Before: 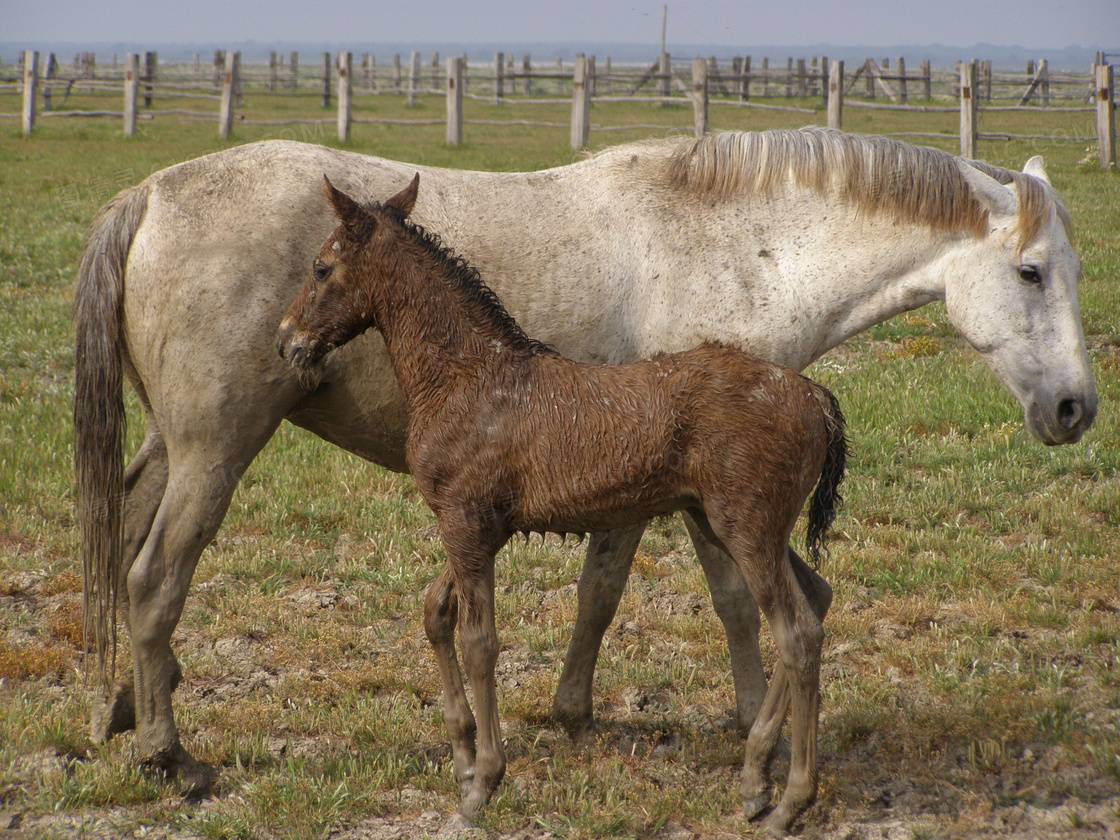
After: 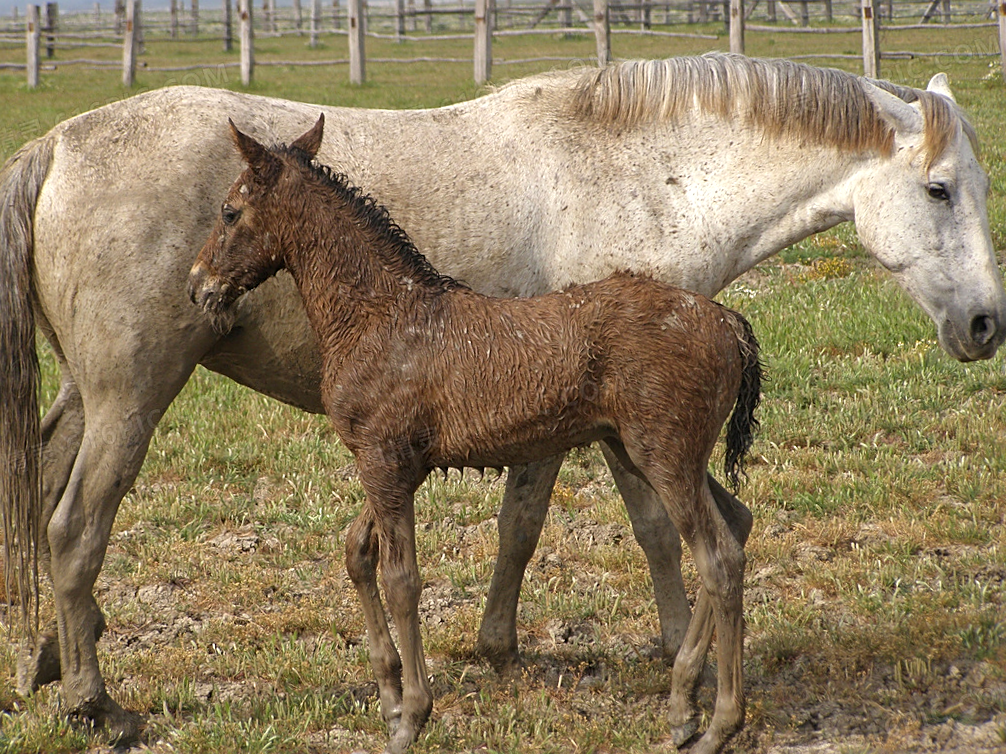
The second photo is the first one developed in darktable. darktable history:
crop and rotate: angle 2.15°, left 5.669%, top 5.697%
sharpen: on, module defaults
exposure: black level correction 0, exposure 0.302 EV, compensate highlight preservation false
